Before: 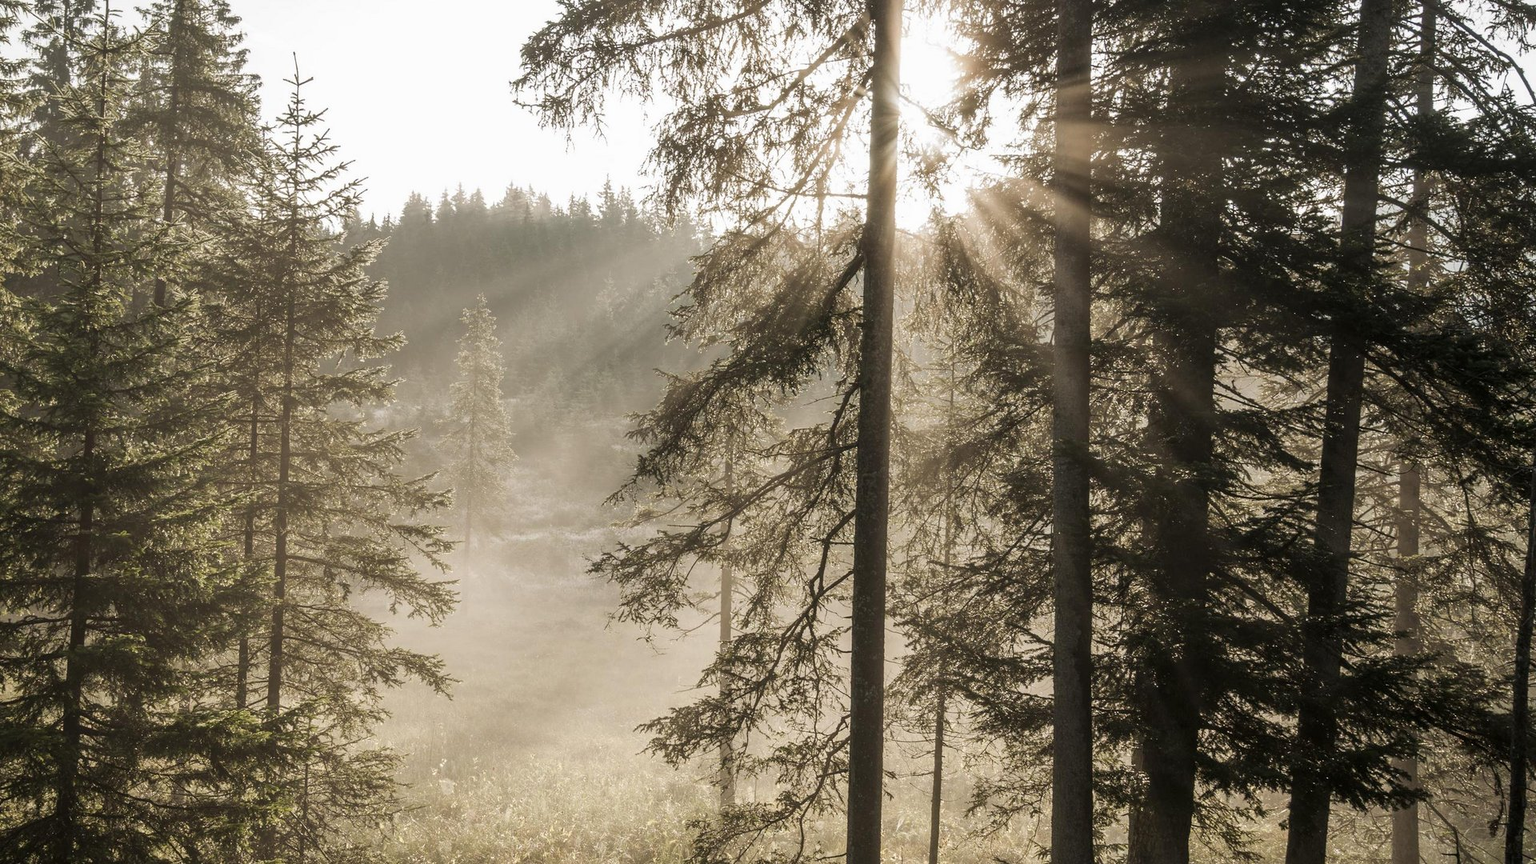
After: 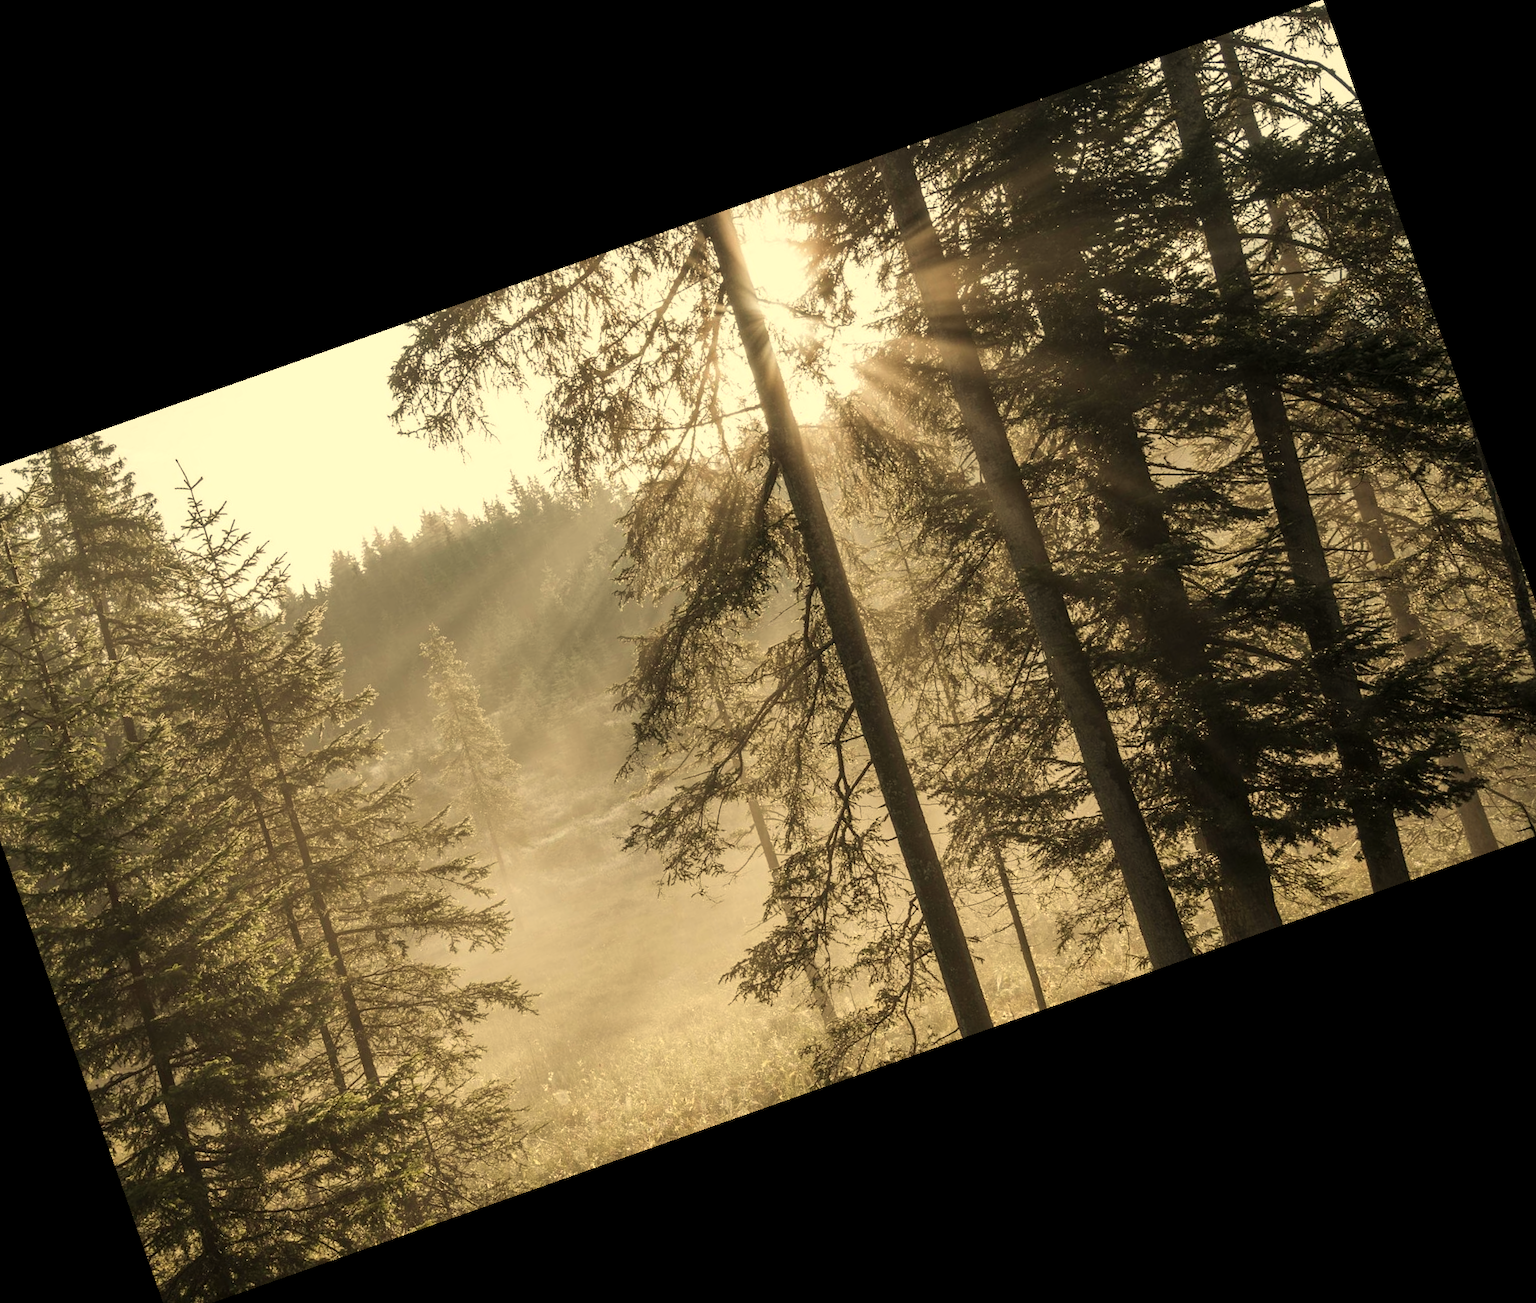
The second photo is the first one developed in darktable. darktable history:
crop and rotate: angle 19.43°, left 6.812%, right 4.125%, bottom 1.087%
white balance: red 1.08, blue 0.791
